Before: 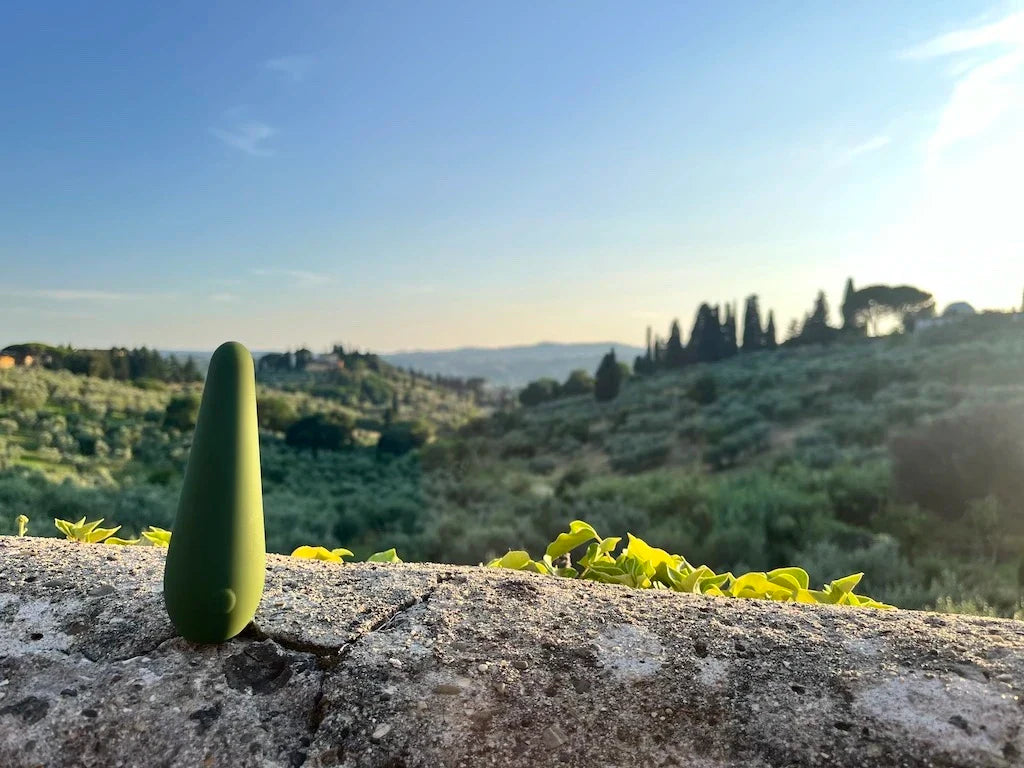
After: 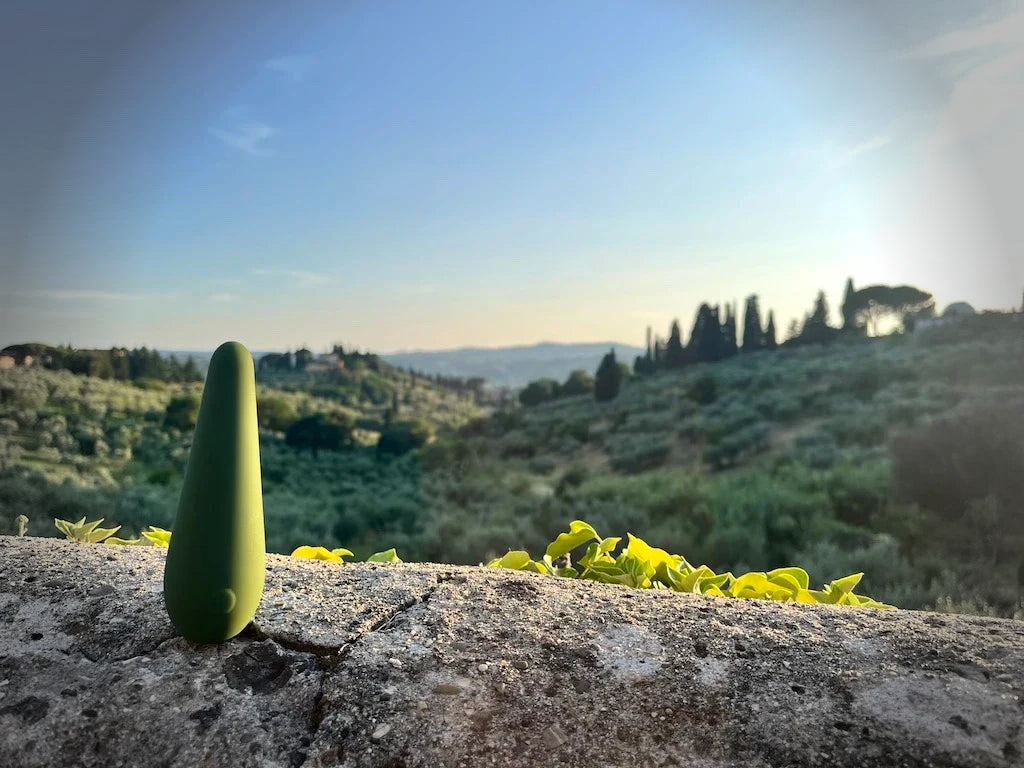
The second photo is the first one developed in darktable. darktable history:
vignetting: fall-off start 77.11%, fall-off radius 26.16%, width/height ratio 0.969
